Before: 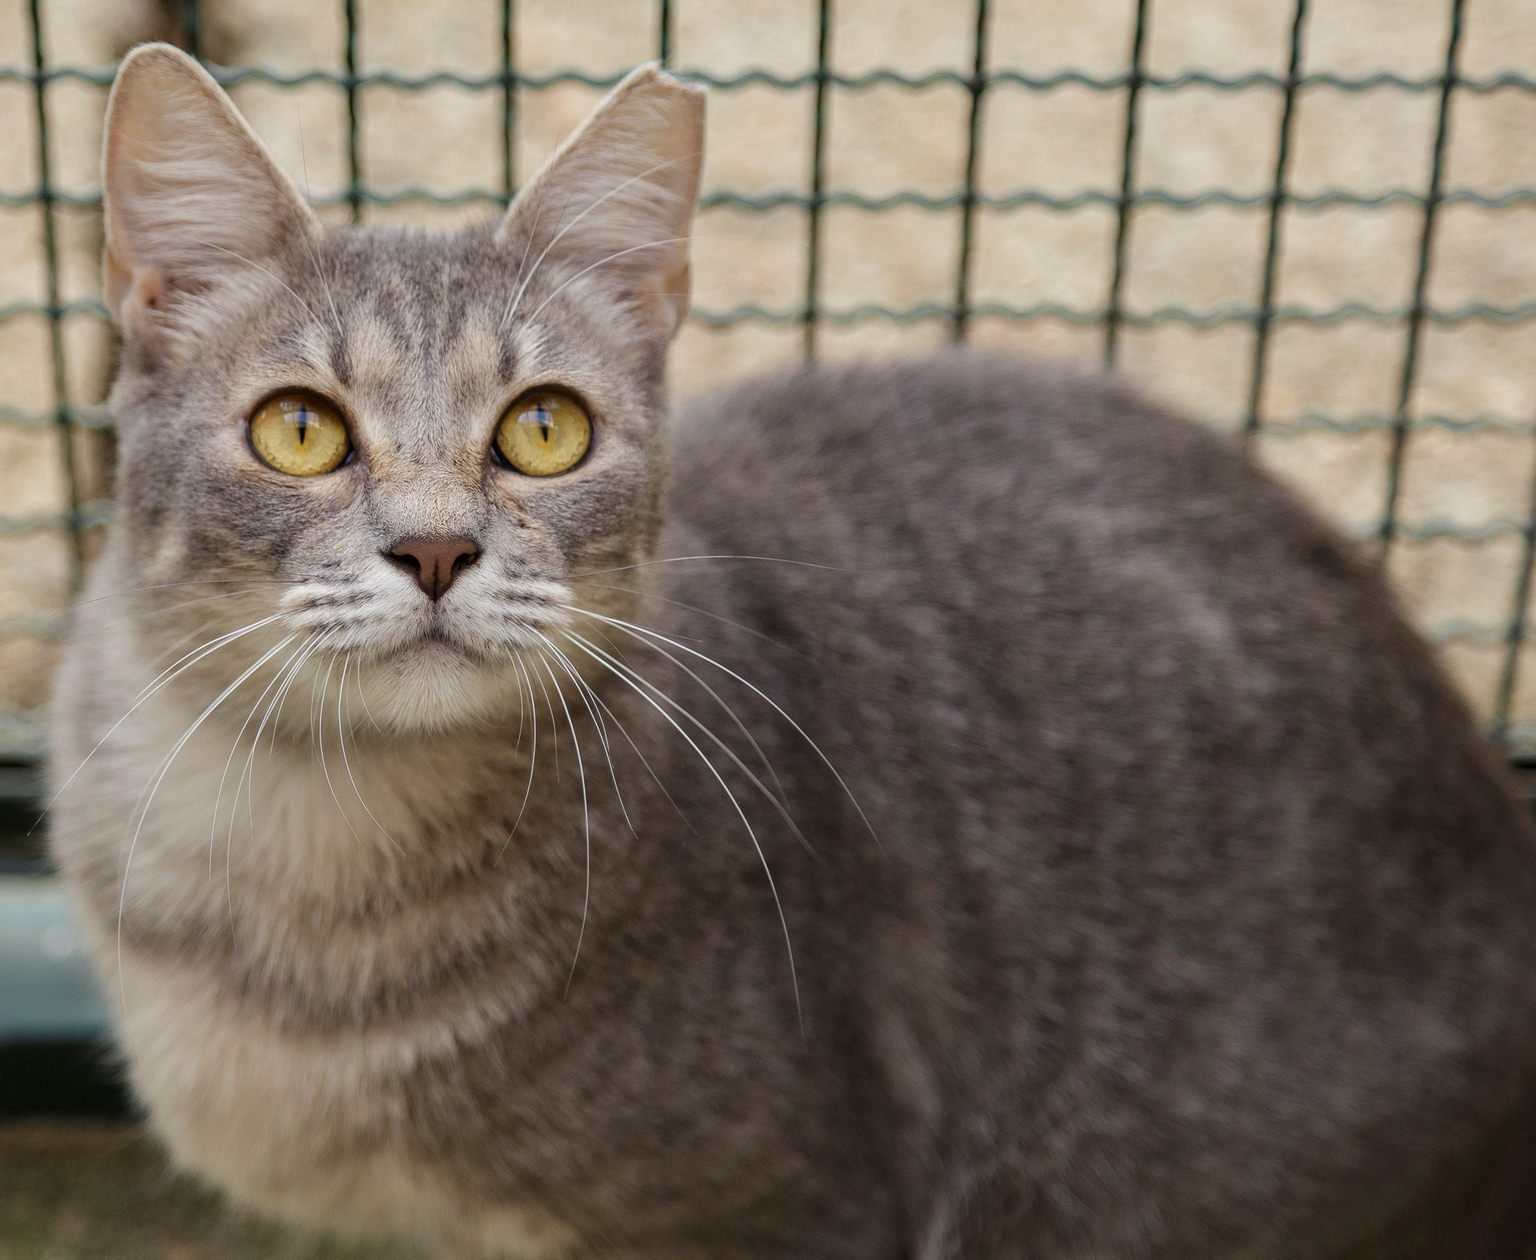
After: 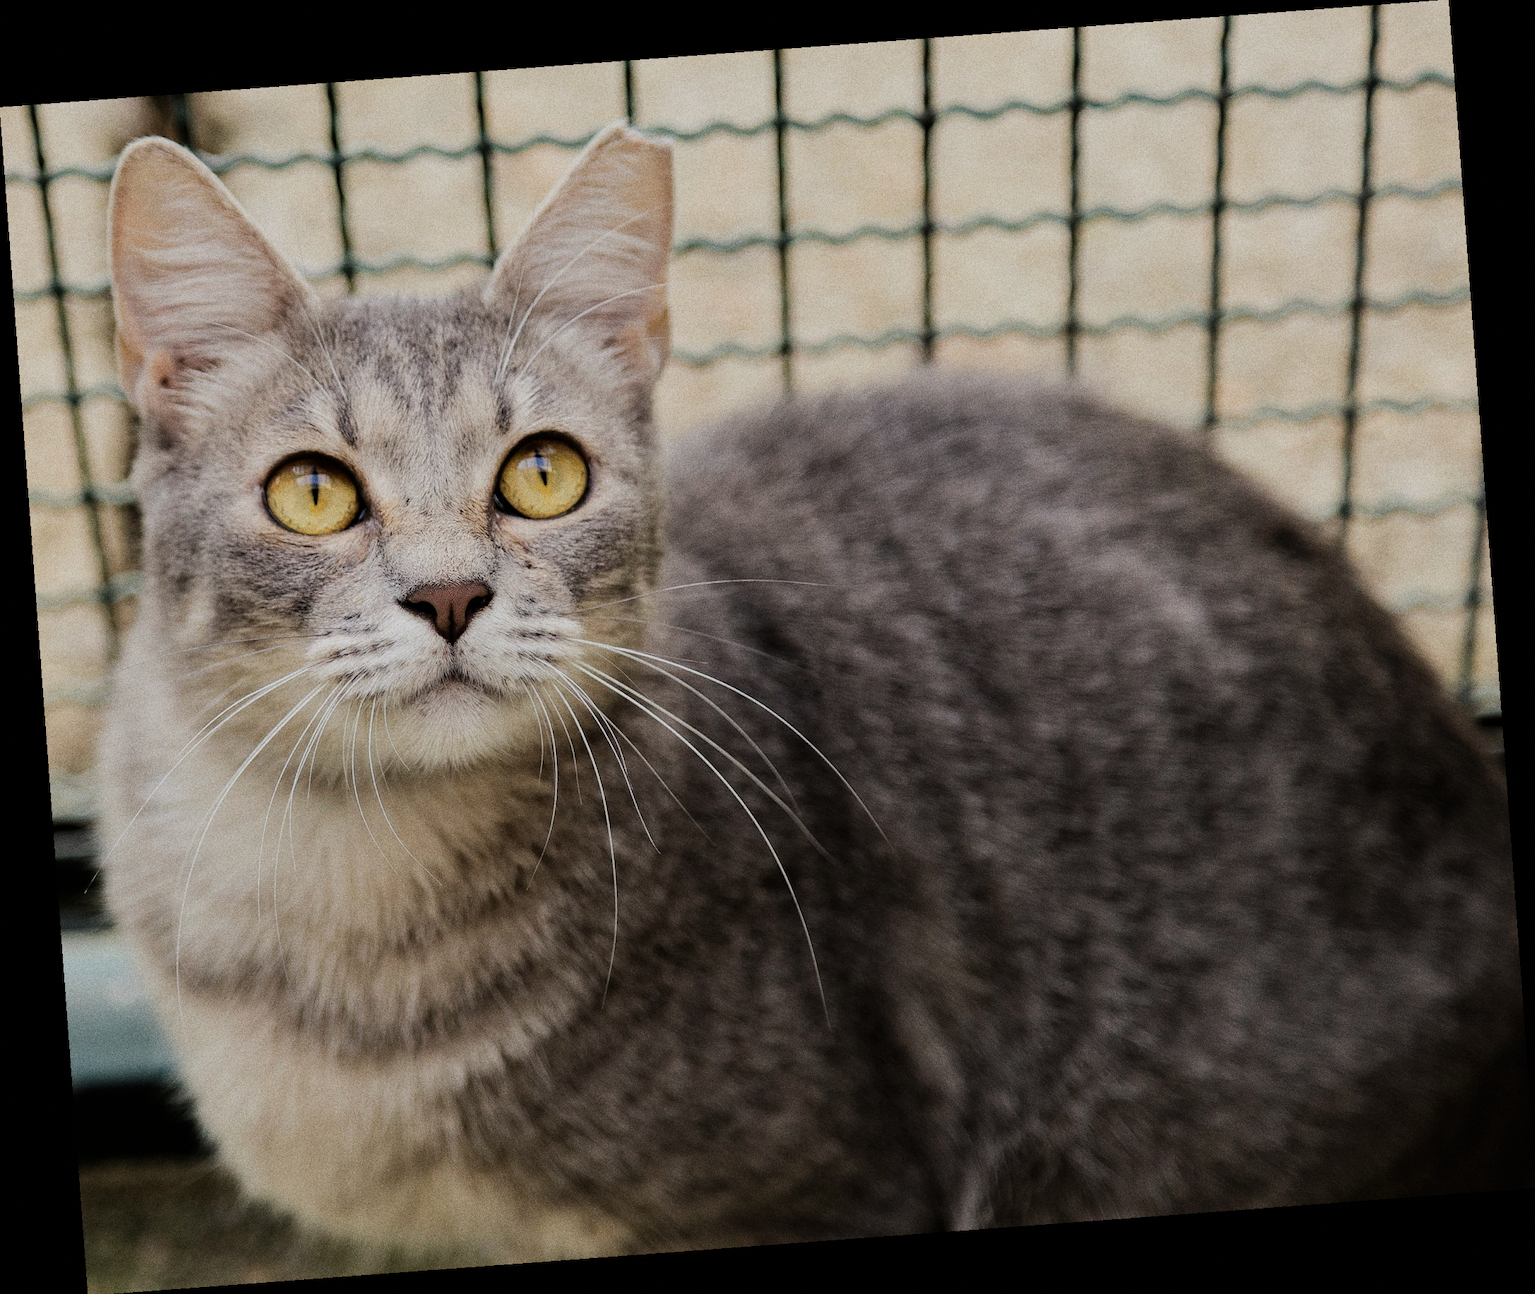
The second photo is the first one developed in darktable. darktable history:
grain: coarseness 0.09 ISO, strength 40%
rotate and perspective: rotation -4.25°, automatic cropping off
tone equalizer: -8 EV -0.417 EV, -7 EV -0.389 EV, -6 EV -0.333 EV, -5 EV -0.222 EV, -3 EV 0.222 EV, -2 EV 0.333 EV, -1 EV 0.389 EV, +0 EV 0.417 EV, edges refinement/feathering 500, mask exposure compensation -1.57 EV, preserve details no
filmic rgb: black relative exposure -6.98 EV, white relative exposure 5.63 EV, hardness 2.86
